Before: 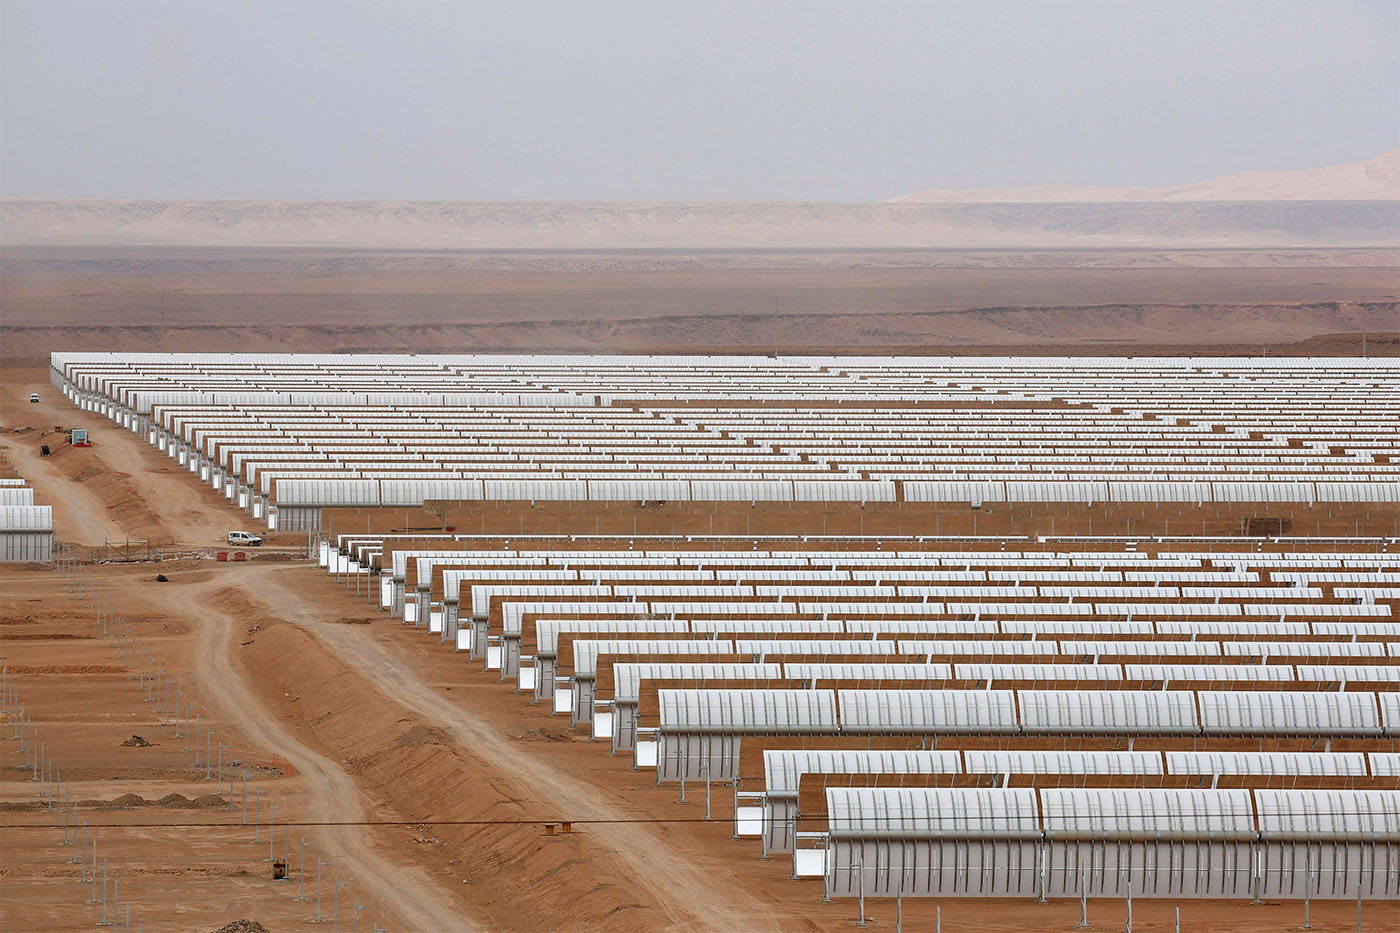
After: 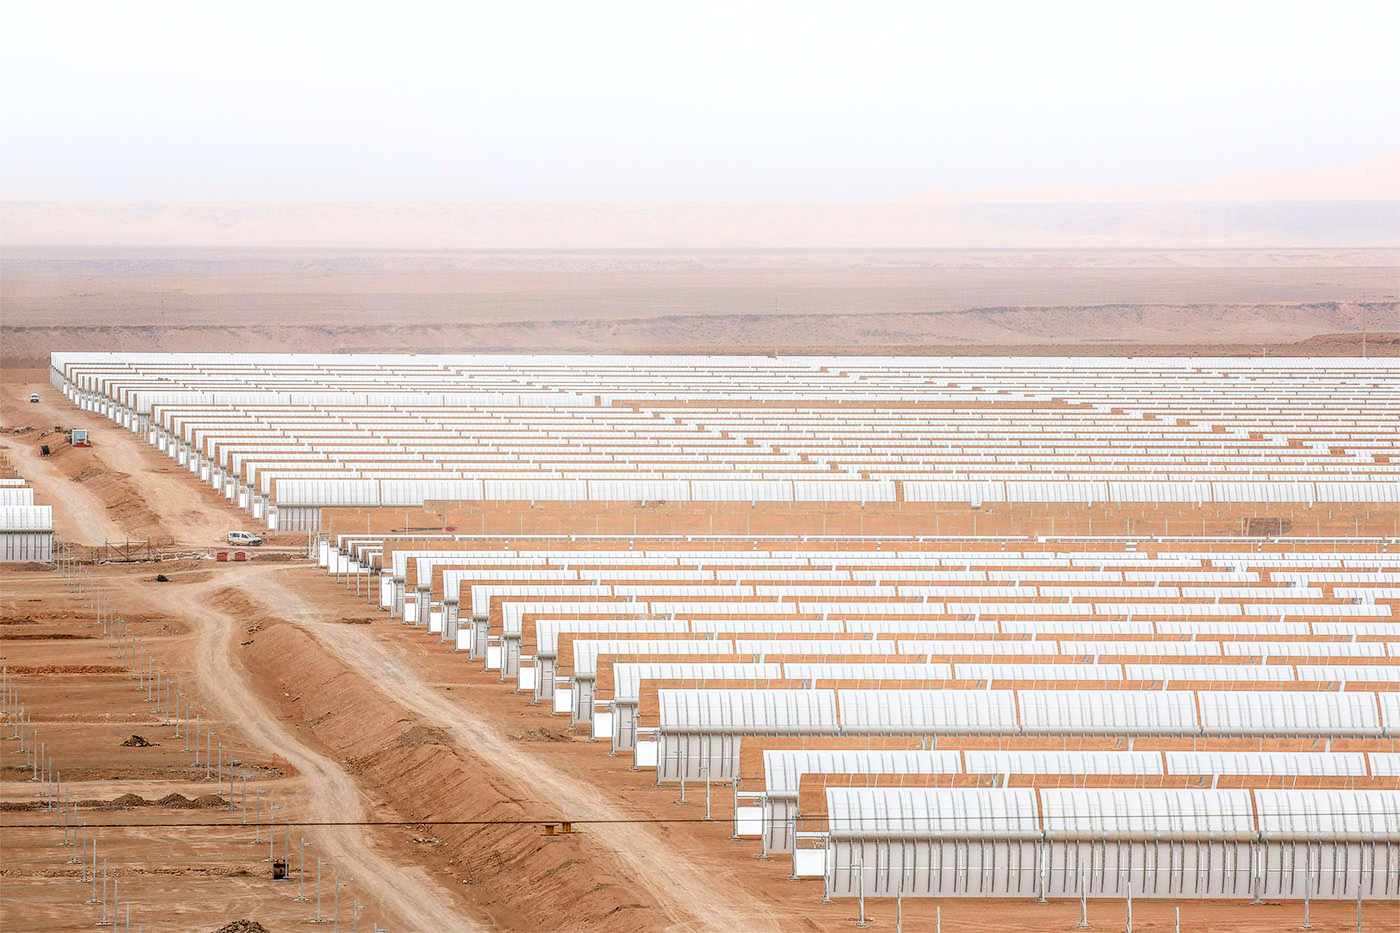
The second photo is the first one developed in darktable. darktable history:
exposure: black level correction 0, exposure 0.7 EV, compensate exposure bias true, compensate highlight preservation false
bloom: on, module defaults
filmic rgb: black relative exposure -7.65 EV, white relative exposure 4.56 EV, hardness 3.61
local contrast: highlights 0%, shadows 0%, detail 182%
